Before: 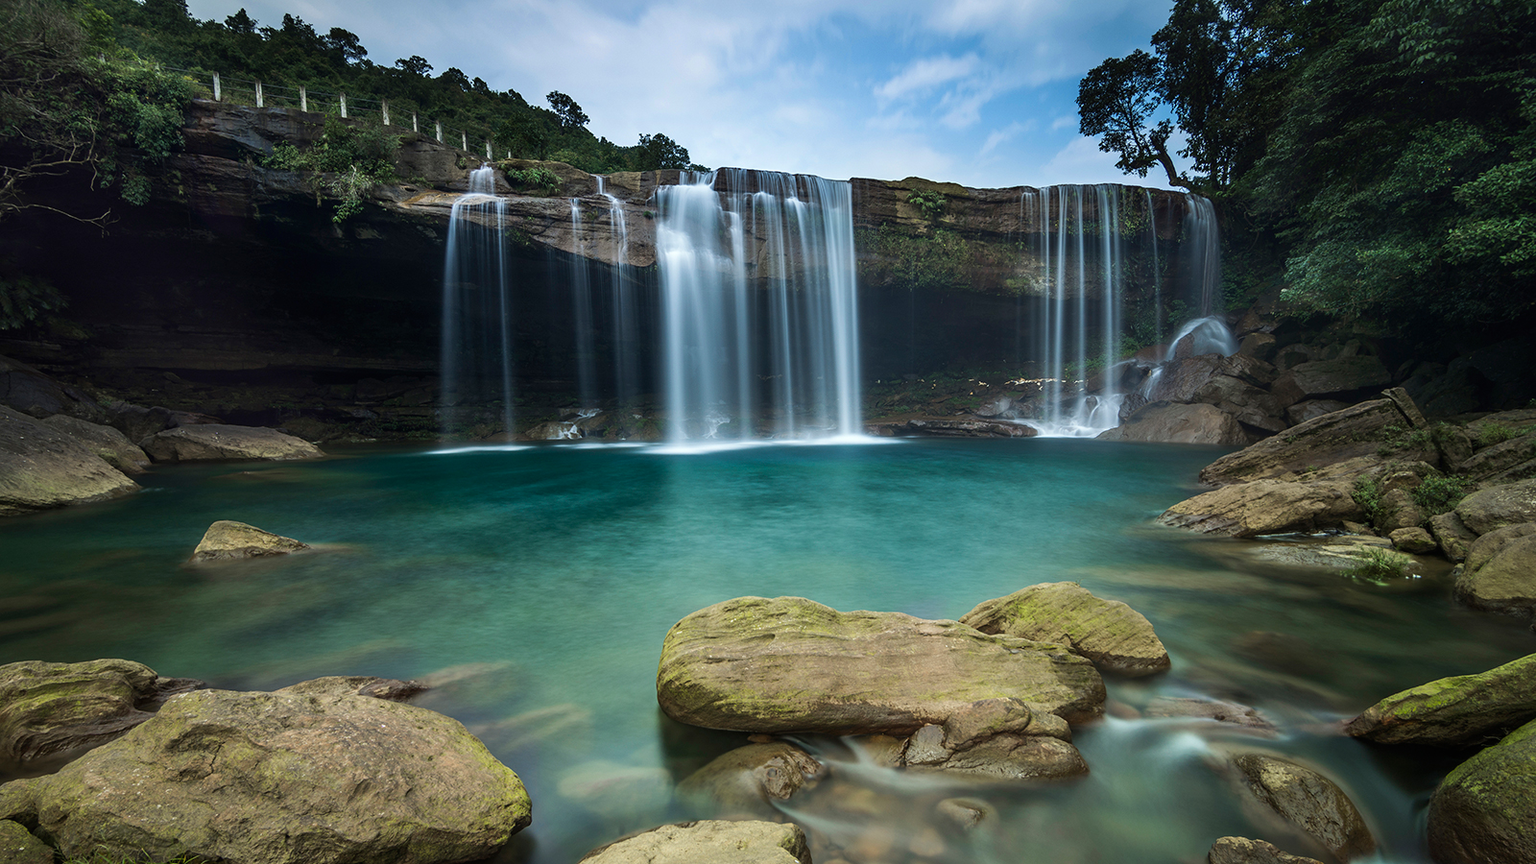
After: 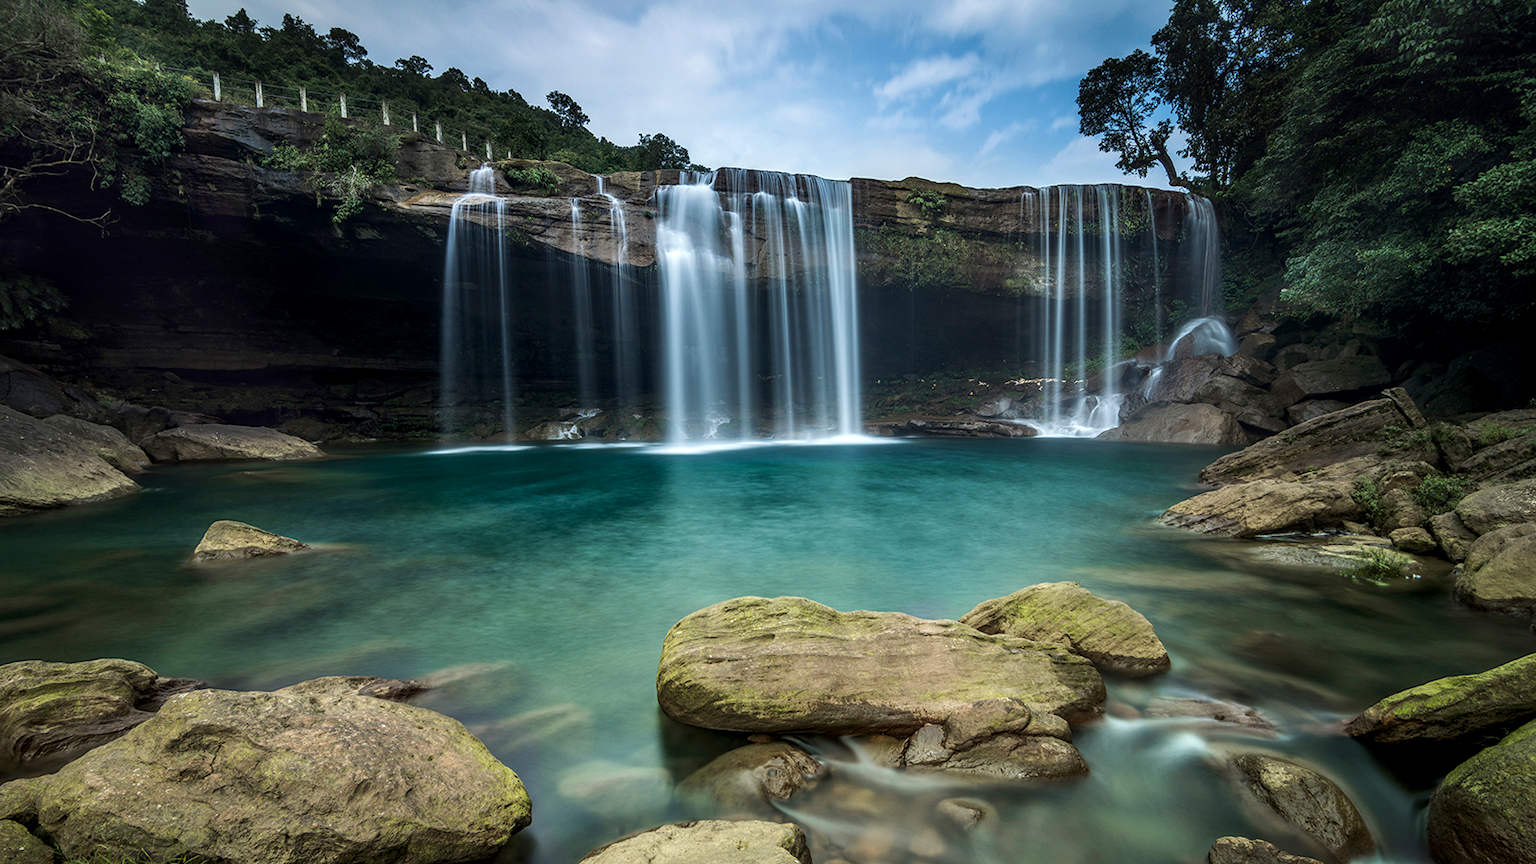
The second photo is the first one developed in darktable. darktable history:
color balance: output saturation 98.5%
local contrast: detail 130%
